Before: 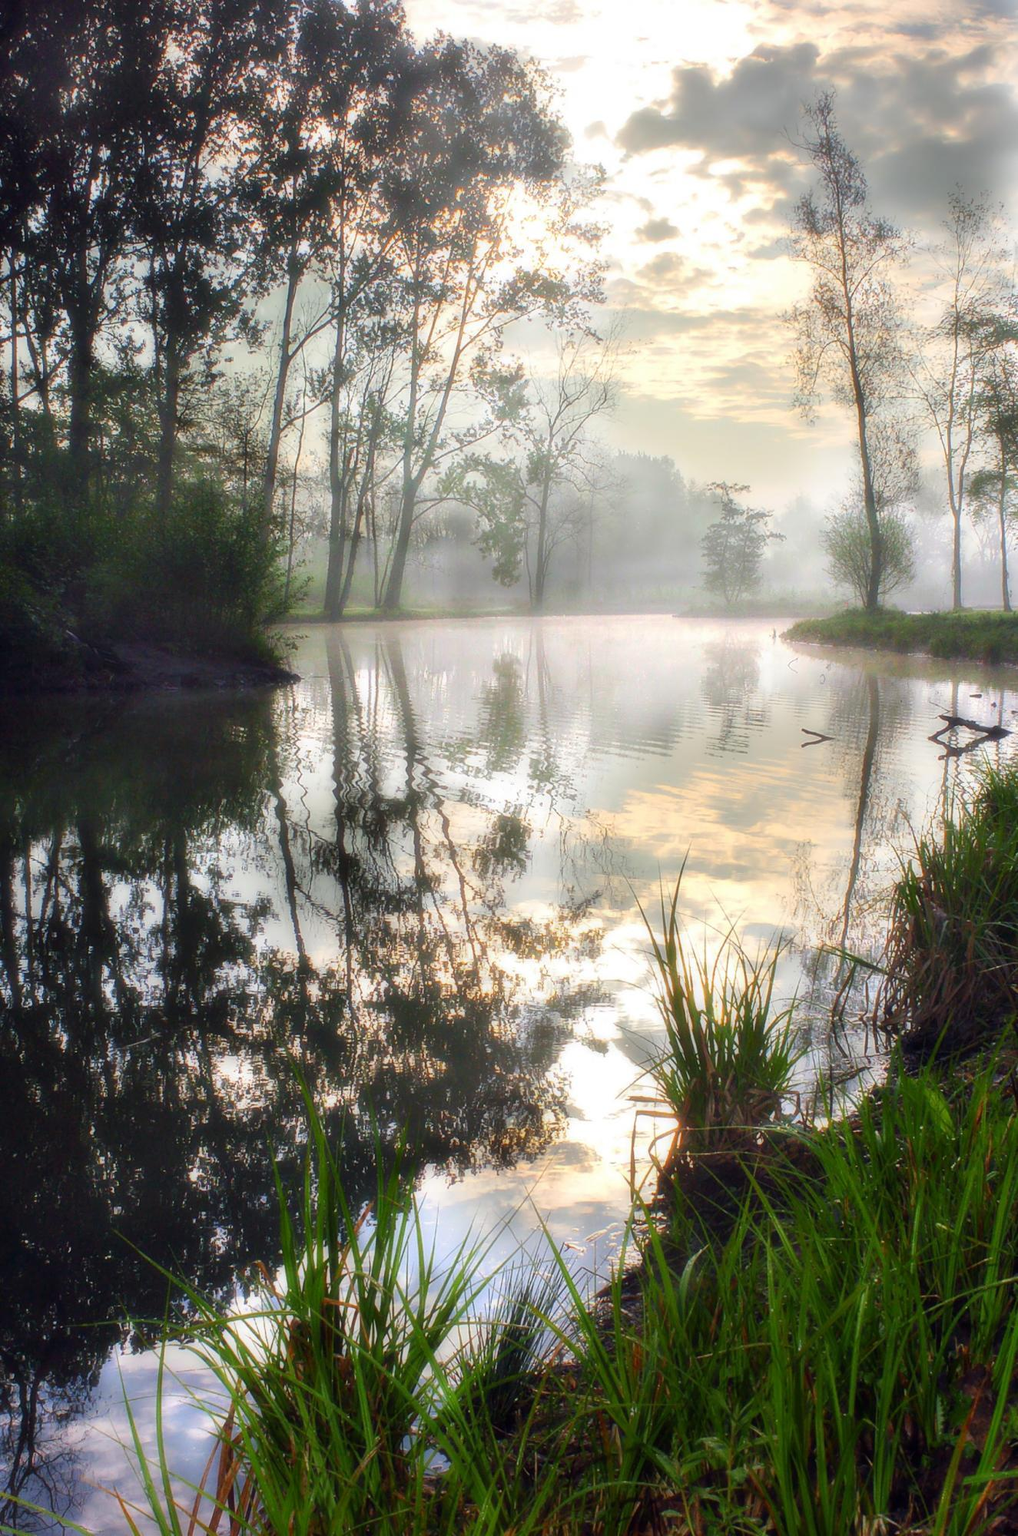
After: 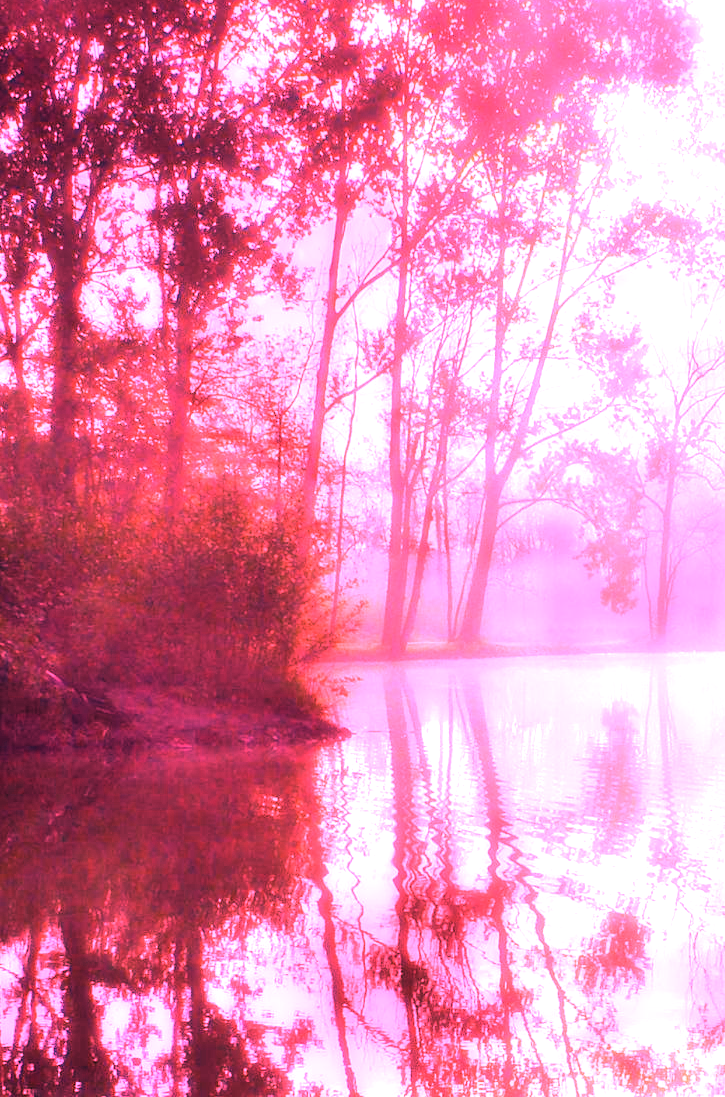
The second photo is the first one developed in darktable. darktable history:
contrast brightness saturation: saturation -0.05
crop and rotate: left 3.047%, top 7.509%, right 42.236%, bottom 37.598%
white balance: red 4.26, blue 1.802
